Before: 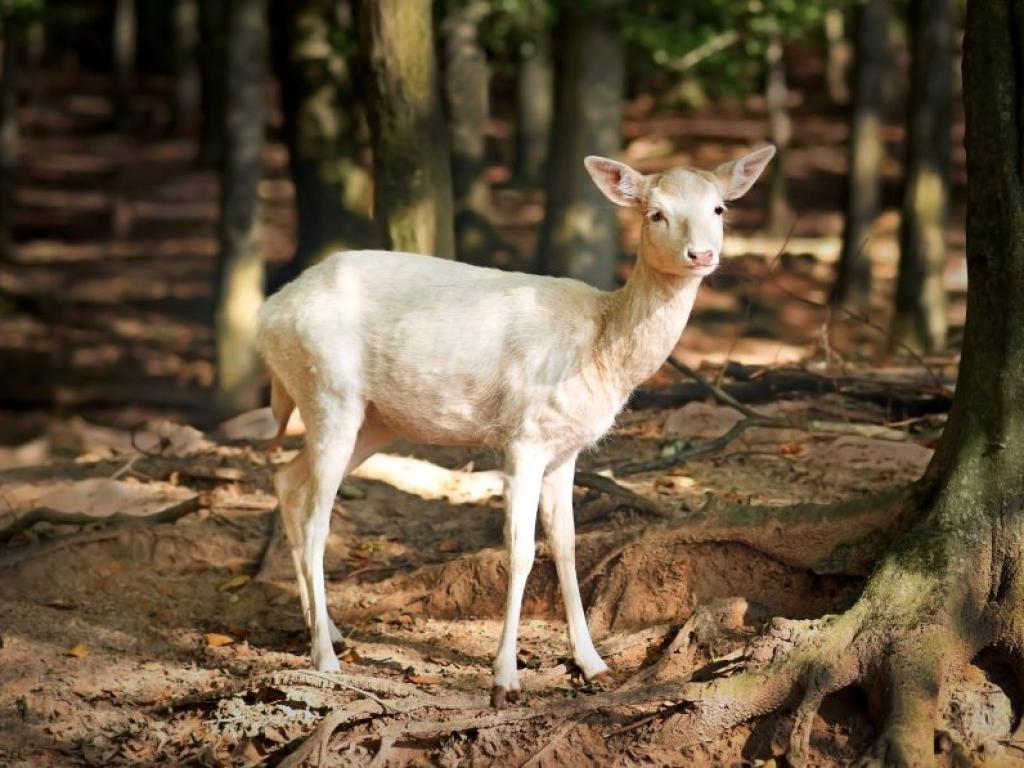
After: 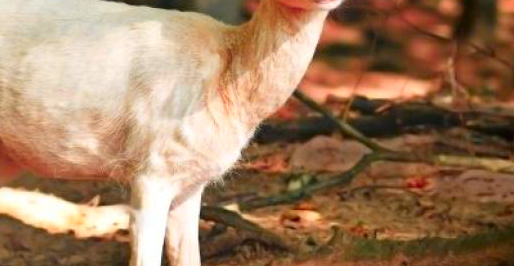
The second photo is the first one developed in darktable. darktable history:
crop: left 36.607%, top 34.735%, right 13.146%, bottom 30.611%
color zones: curves: ch1 [(0.24, 0.629) (0.75, 0.5)]; ch2 [(0.255, 0.454) (0.745, 0.491)], mix 102.12%
